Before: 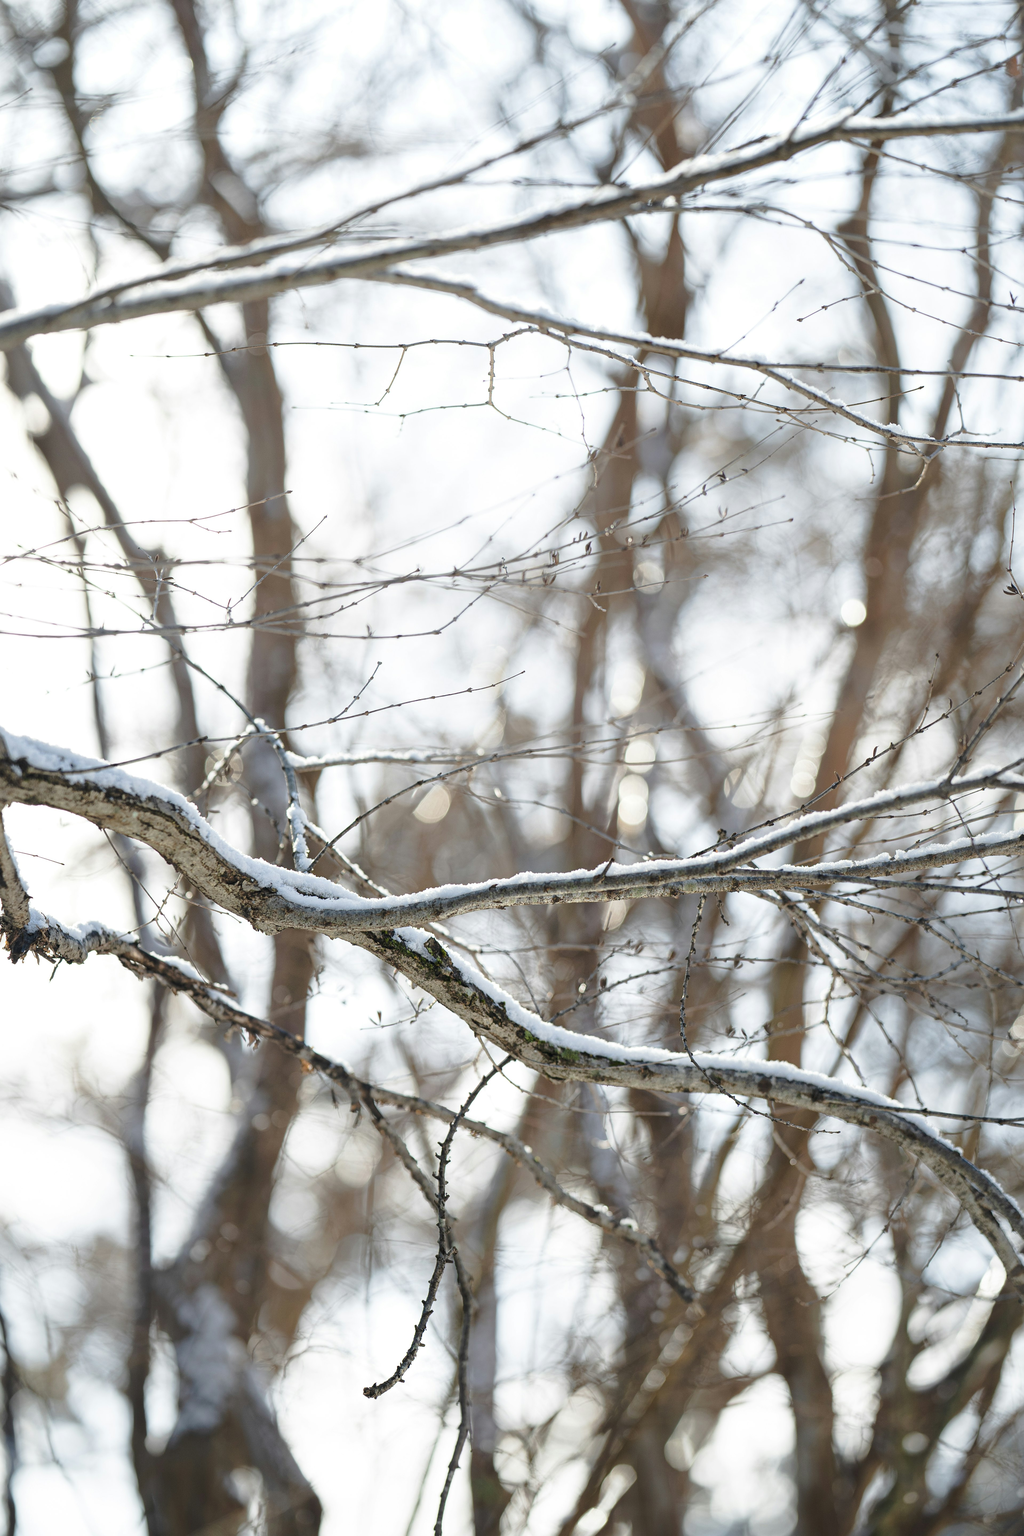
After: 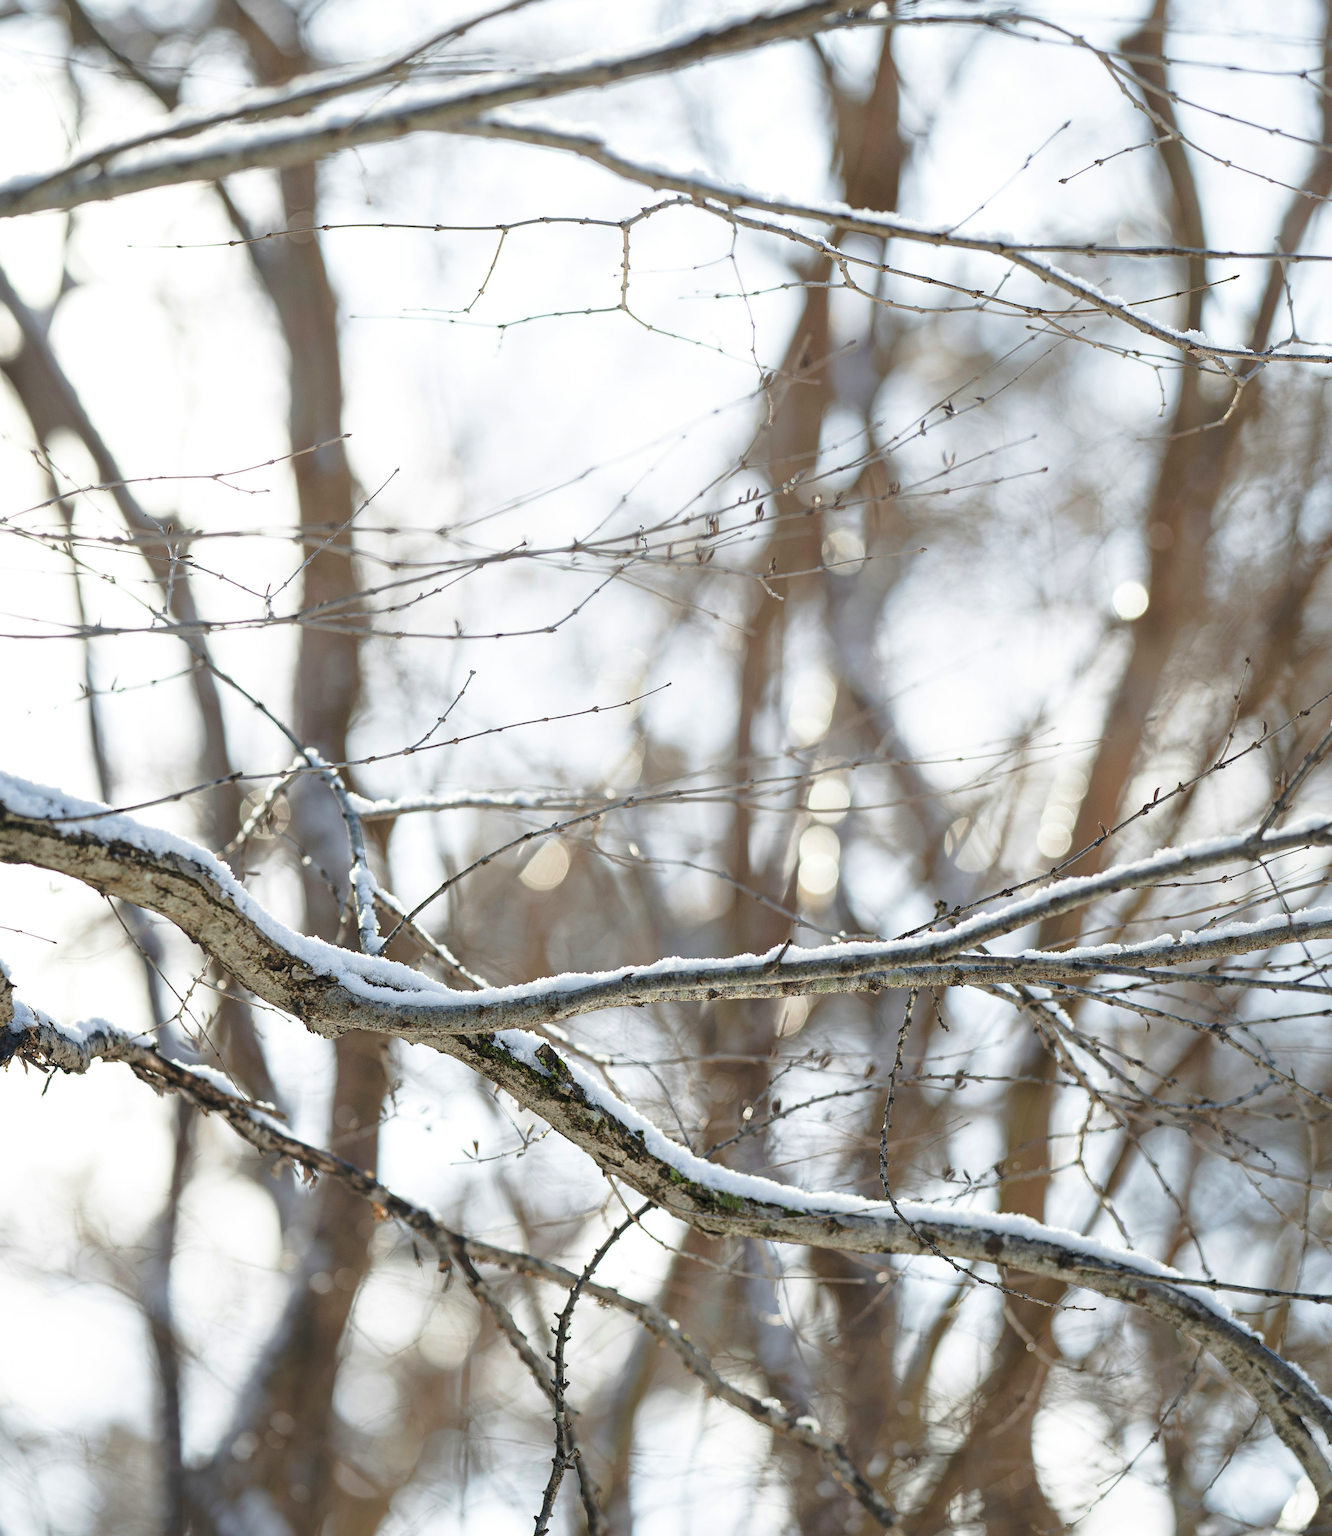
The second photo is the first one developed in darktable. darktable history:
velvia: strength 17%
rotate and perspective: rotation 0.074°, lens shift (vertical) 0.096, lens shift (horizontal) -0.041, crop left 0.043, crop right 0.952, crop top 0.024, crop bottom 0.979
crop and rotate: top 12.5%, bottom 12.5%
